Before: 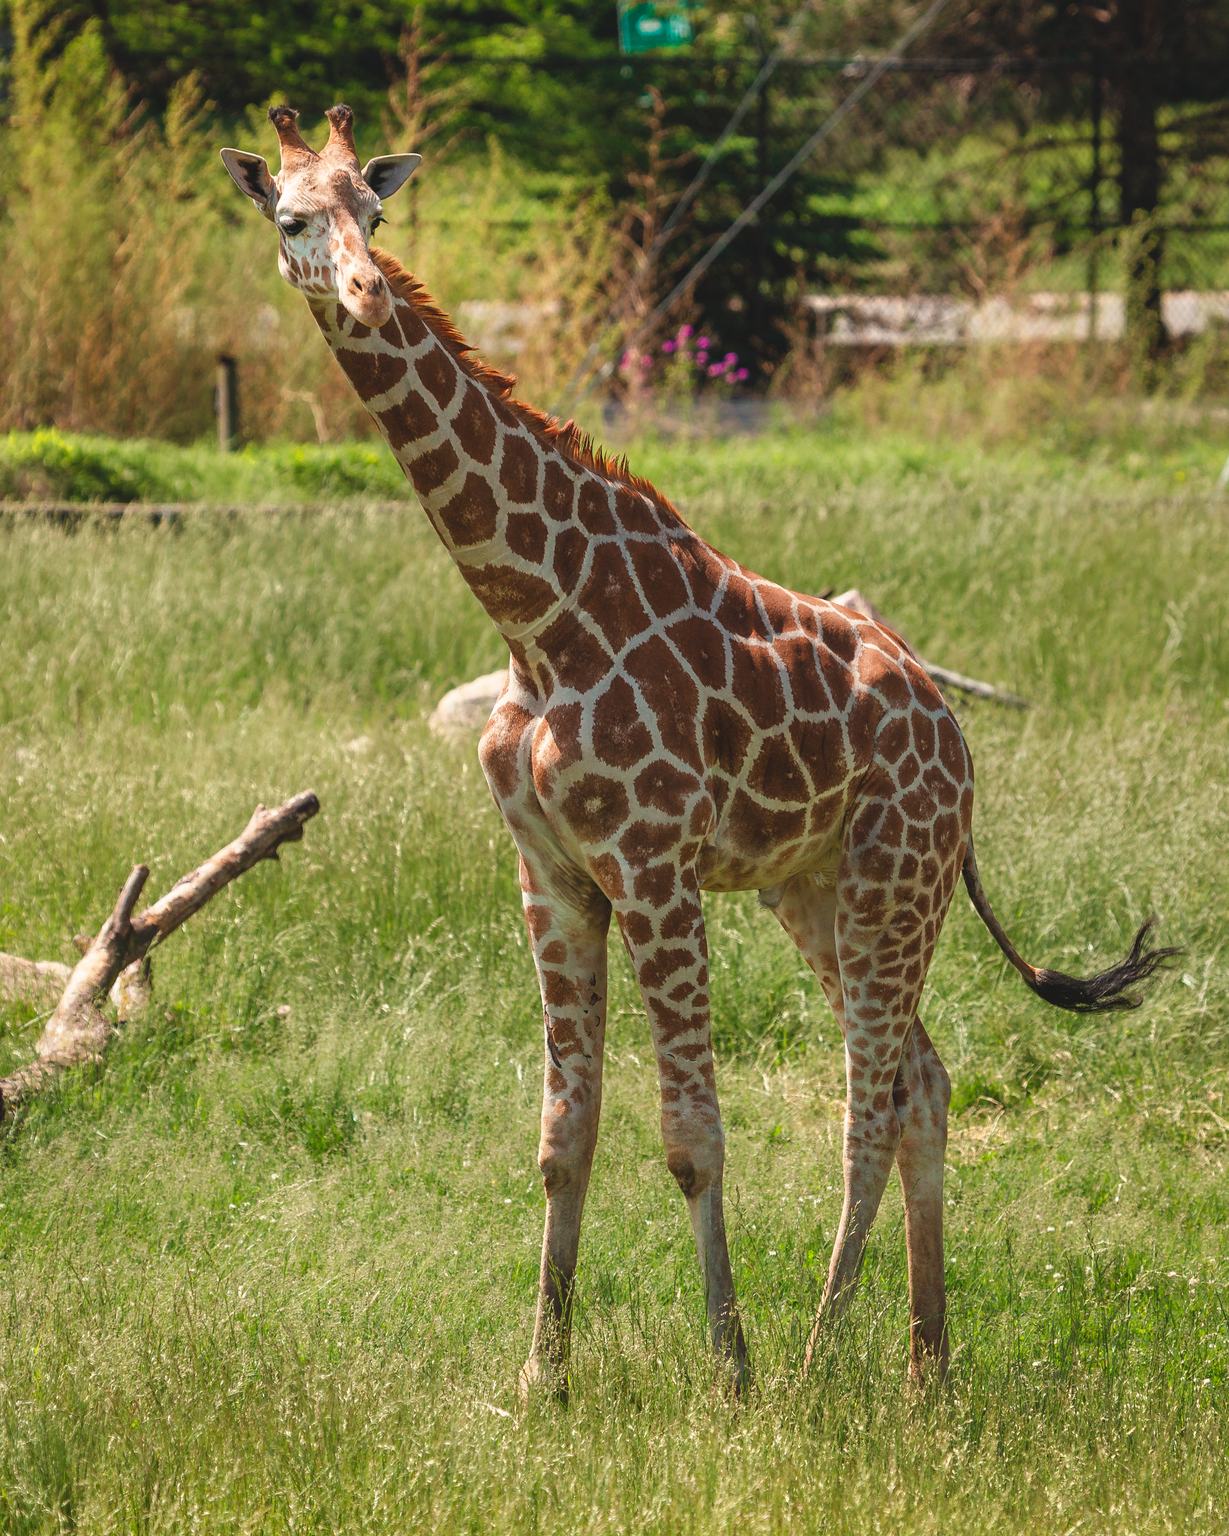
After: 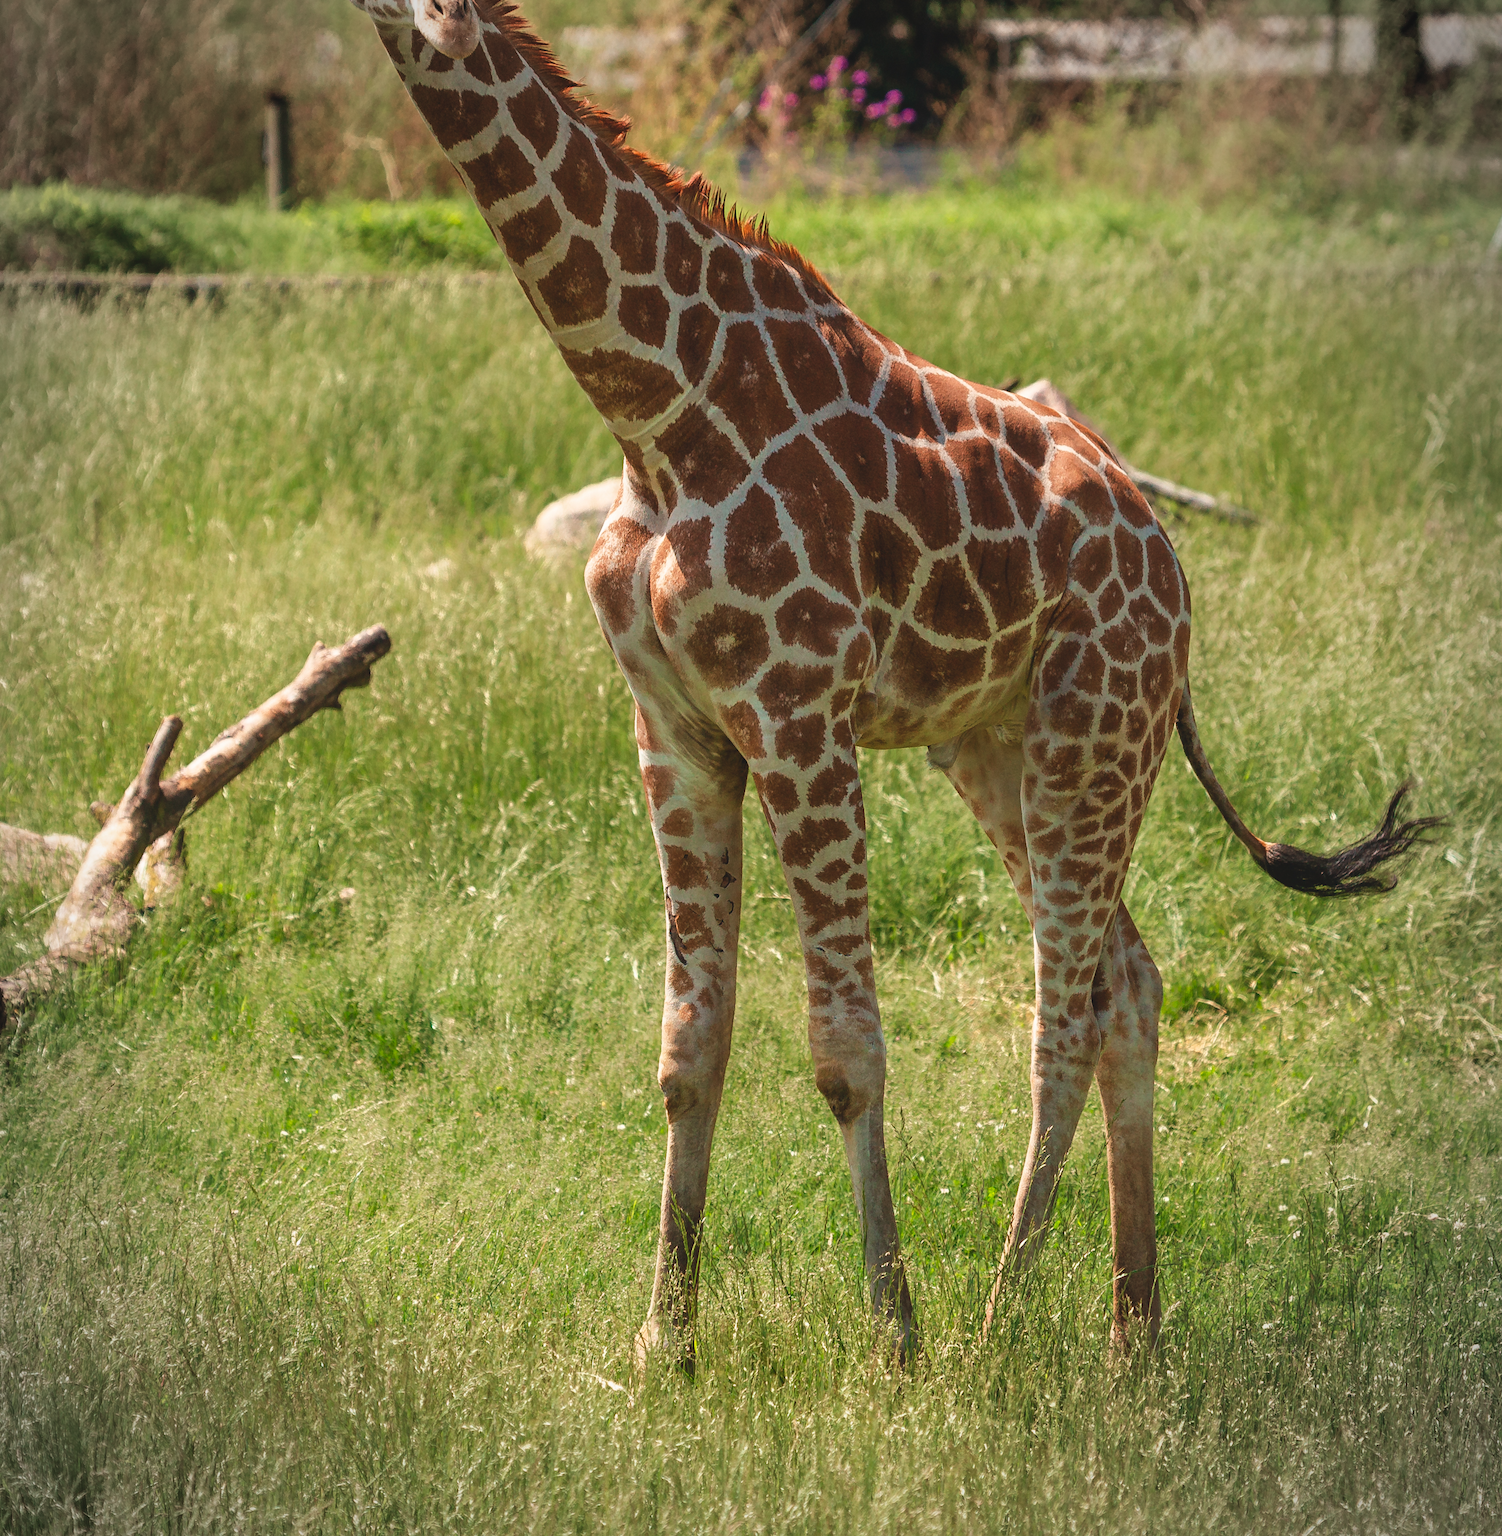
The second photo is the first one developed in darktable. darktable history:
crop and rotate: top 18.226%
vignetting: fall-off start 79.87%
velvia: strength 15.16%
